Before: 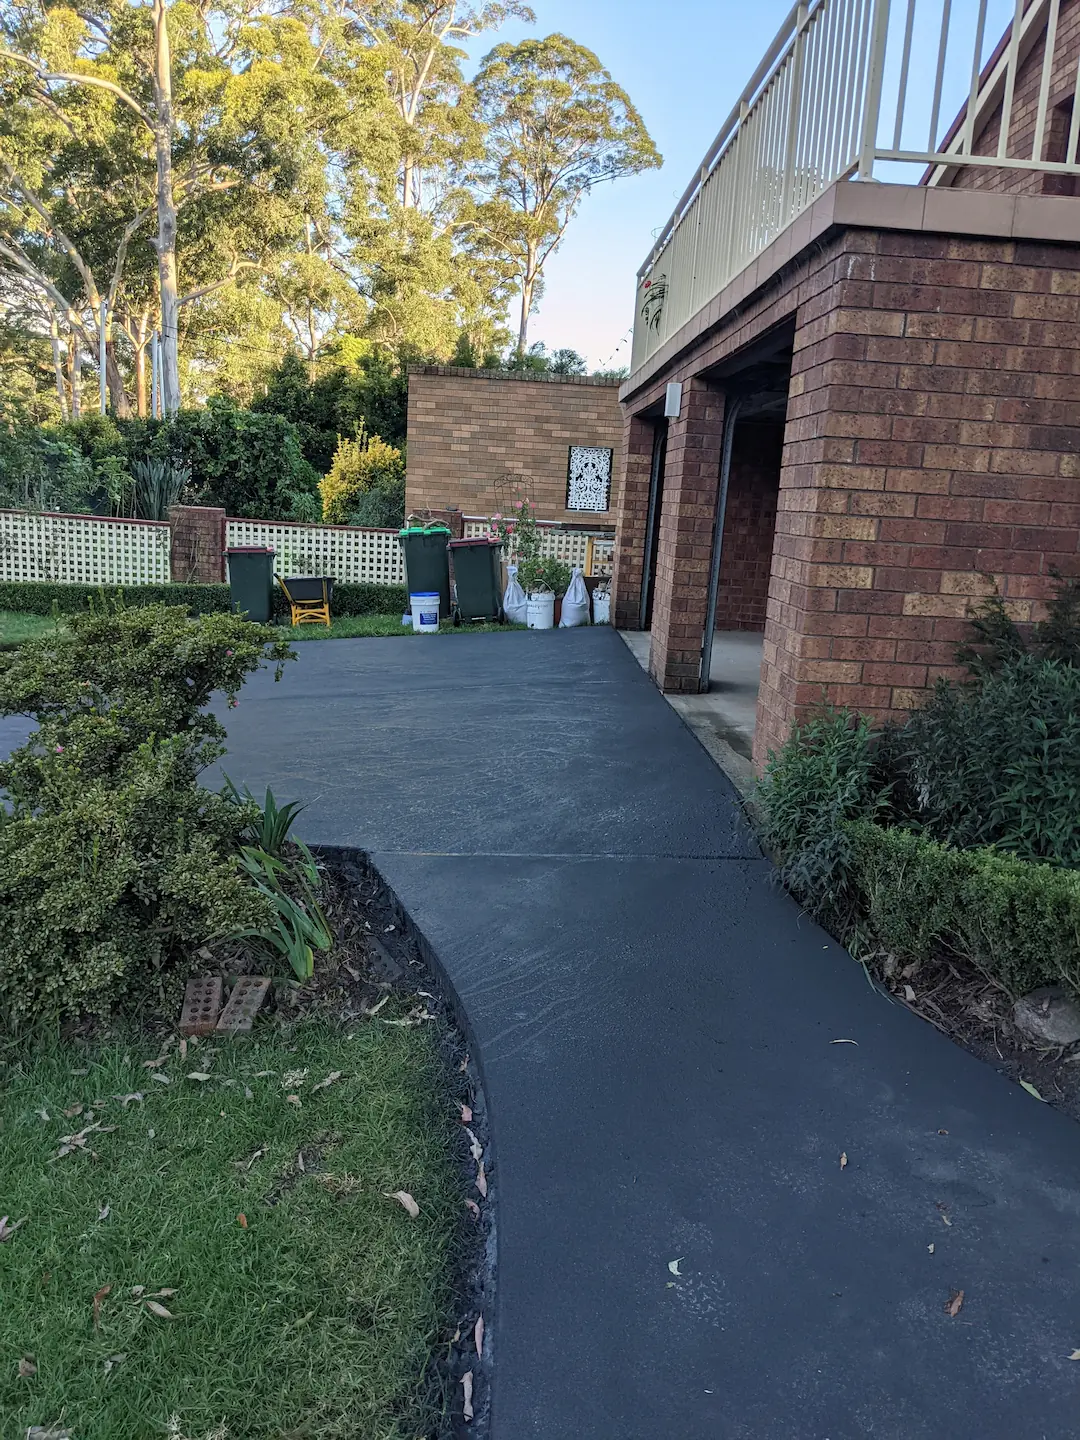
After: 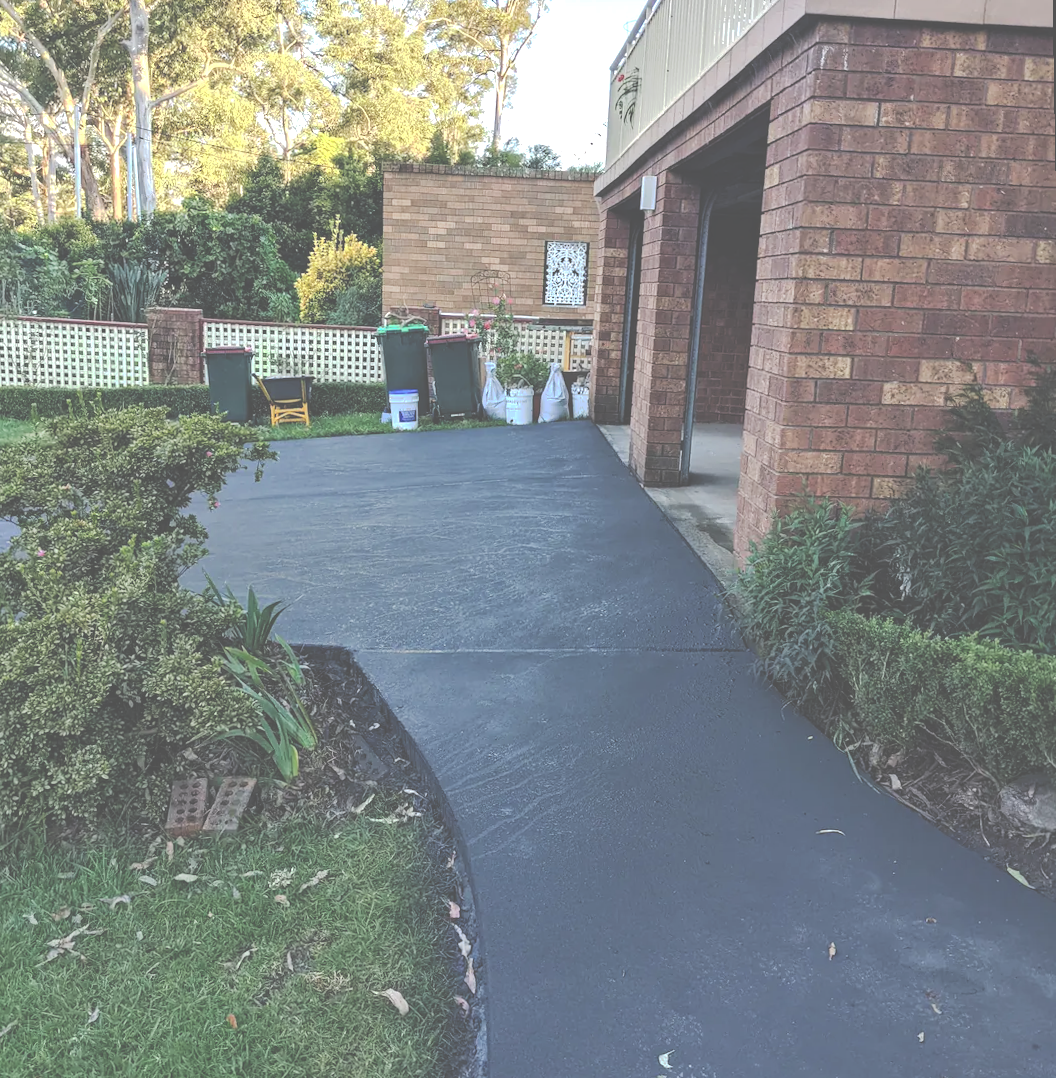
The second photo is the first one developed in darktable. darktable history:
crop and rotate: left 1.814%, top 12.818%, right 0.25%, bottom 9.225%
exposure: black level correction 0, exposure 0.7 EV, compensate exposure bias true, compensate highlight preservation false
rotate and perspective: rotation -1°, crop left 0.011, crop right 0.989, crop top 0.025, crop bottom 0.975
tone curve: curves: ch0 [(0, 0) (0.003, 0.346) (0.011, 0.346) (0.025, 0.346) (0.044, 0.35) (0.069, 0.354) (0.1, 0.361) (0.136, 0.368) (0.177, 0.381) (0.224, 0.395) (0.277, 0.421) (0.335, 0.458) (0.399, 0.502) (0.468, 0.556) (0.543, 0.617) (0.623, 0.685) (0.709, 0.748) (0.801, 0.814) (0.898, 0.865) (1, 1)], preserve colors none
